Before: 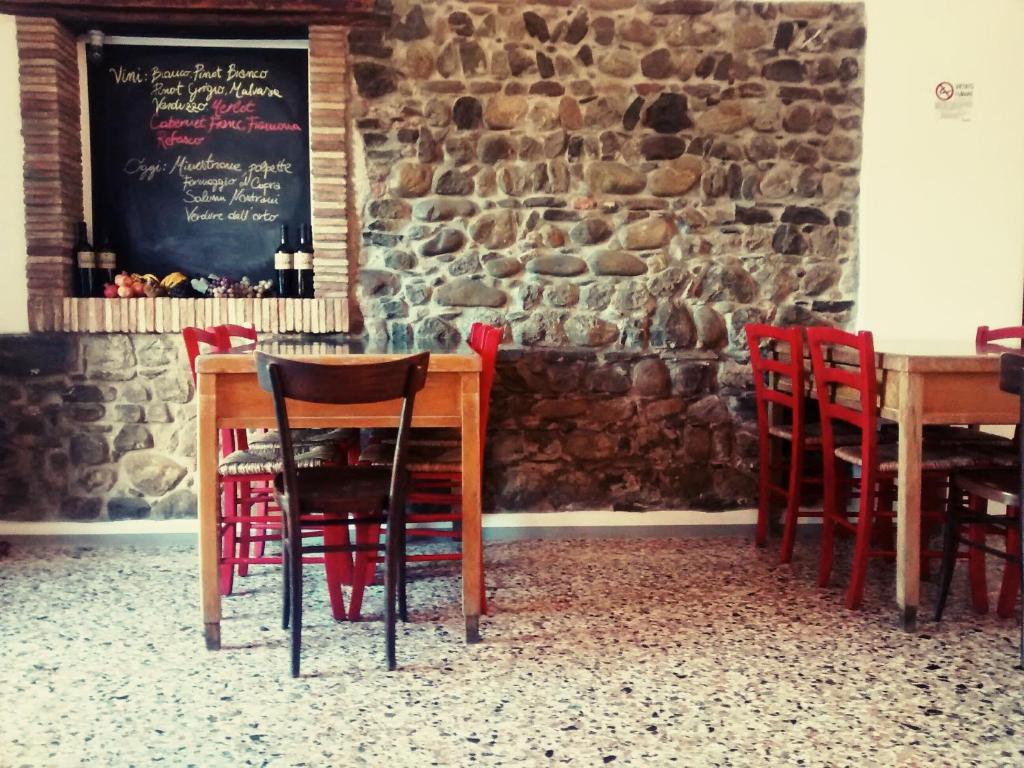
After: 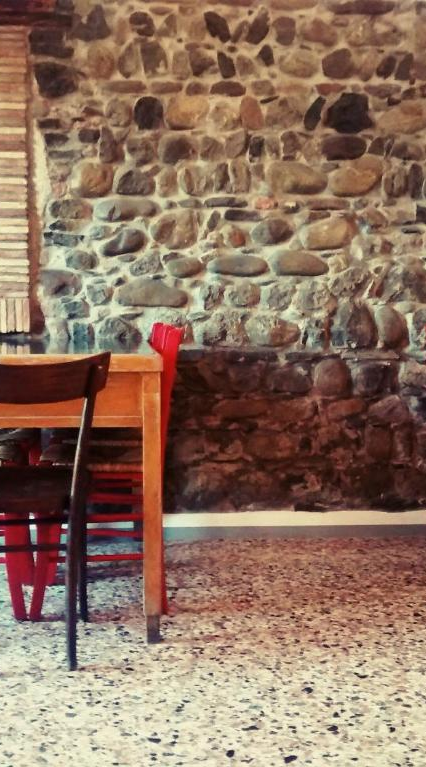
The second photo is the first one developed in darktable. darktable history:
crop: left 31.165%, right 27.16%
